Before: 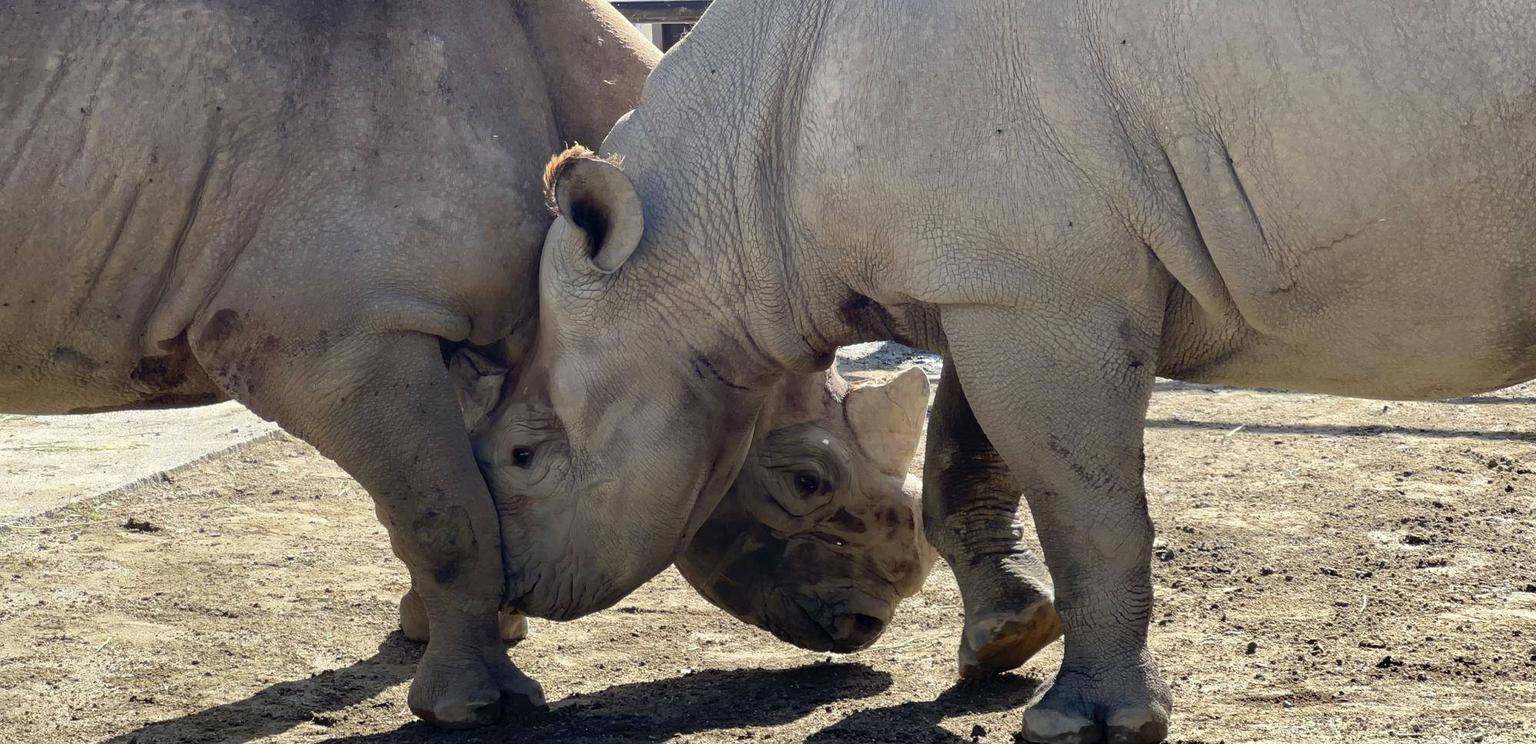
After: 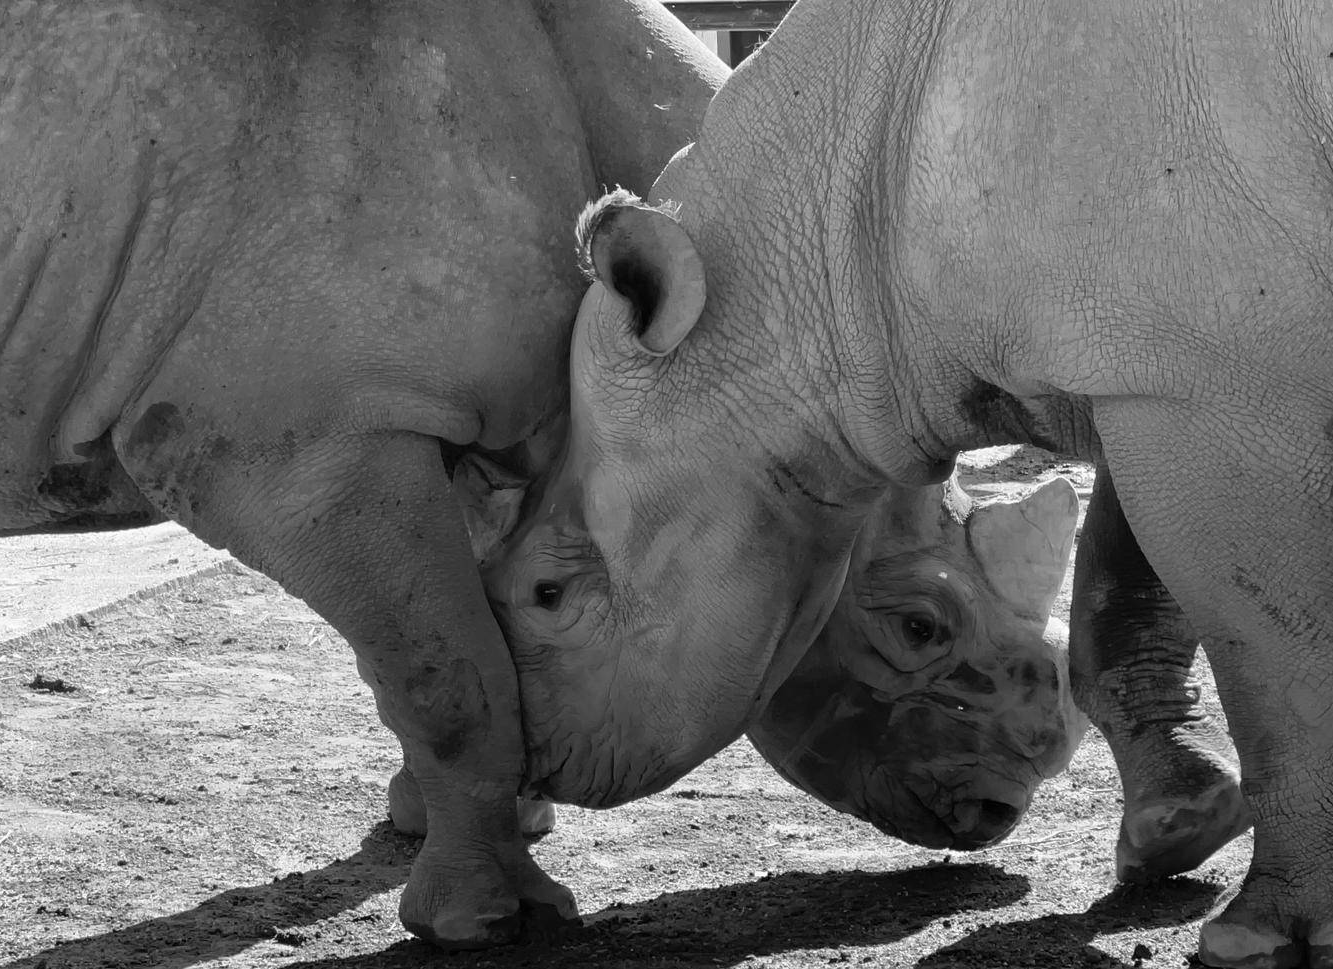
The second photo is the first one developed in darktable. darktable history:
monochrome: on, module defaults
crop and rotate: left 6.617%, right 26.717%
white balance: emerald 1
